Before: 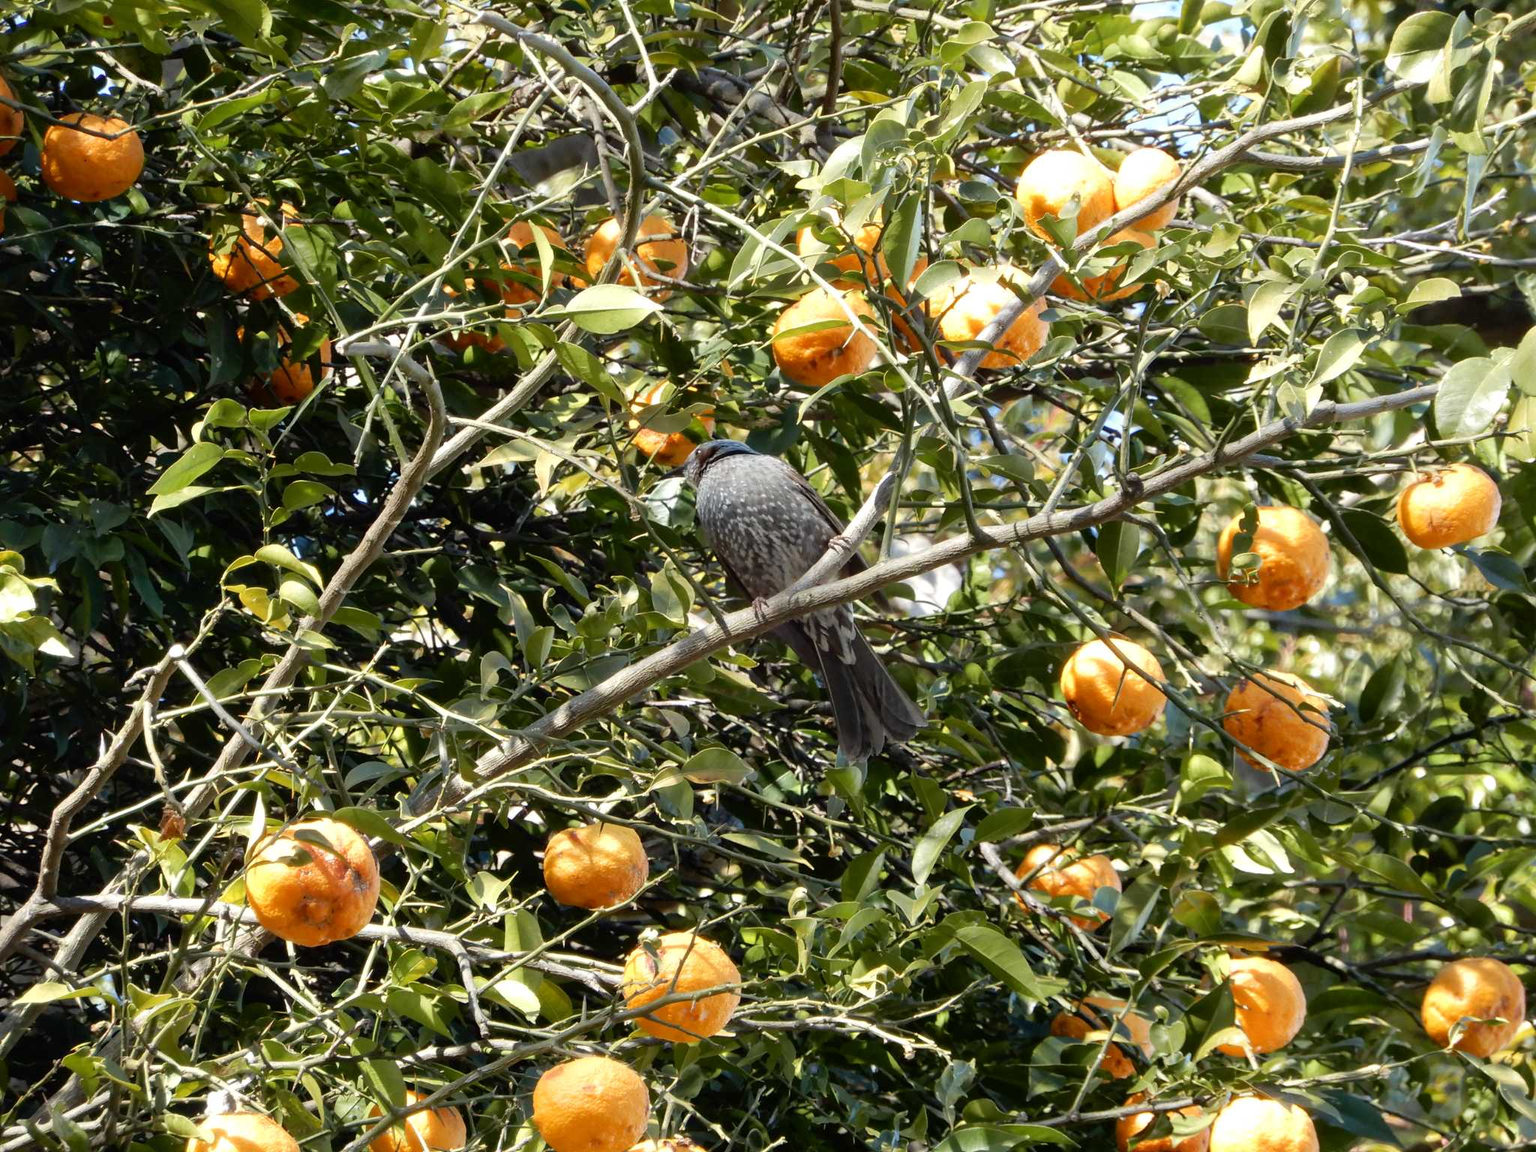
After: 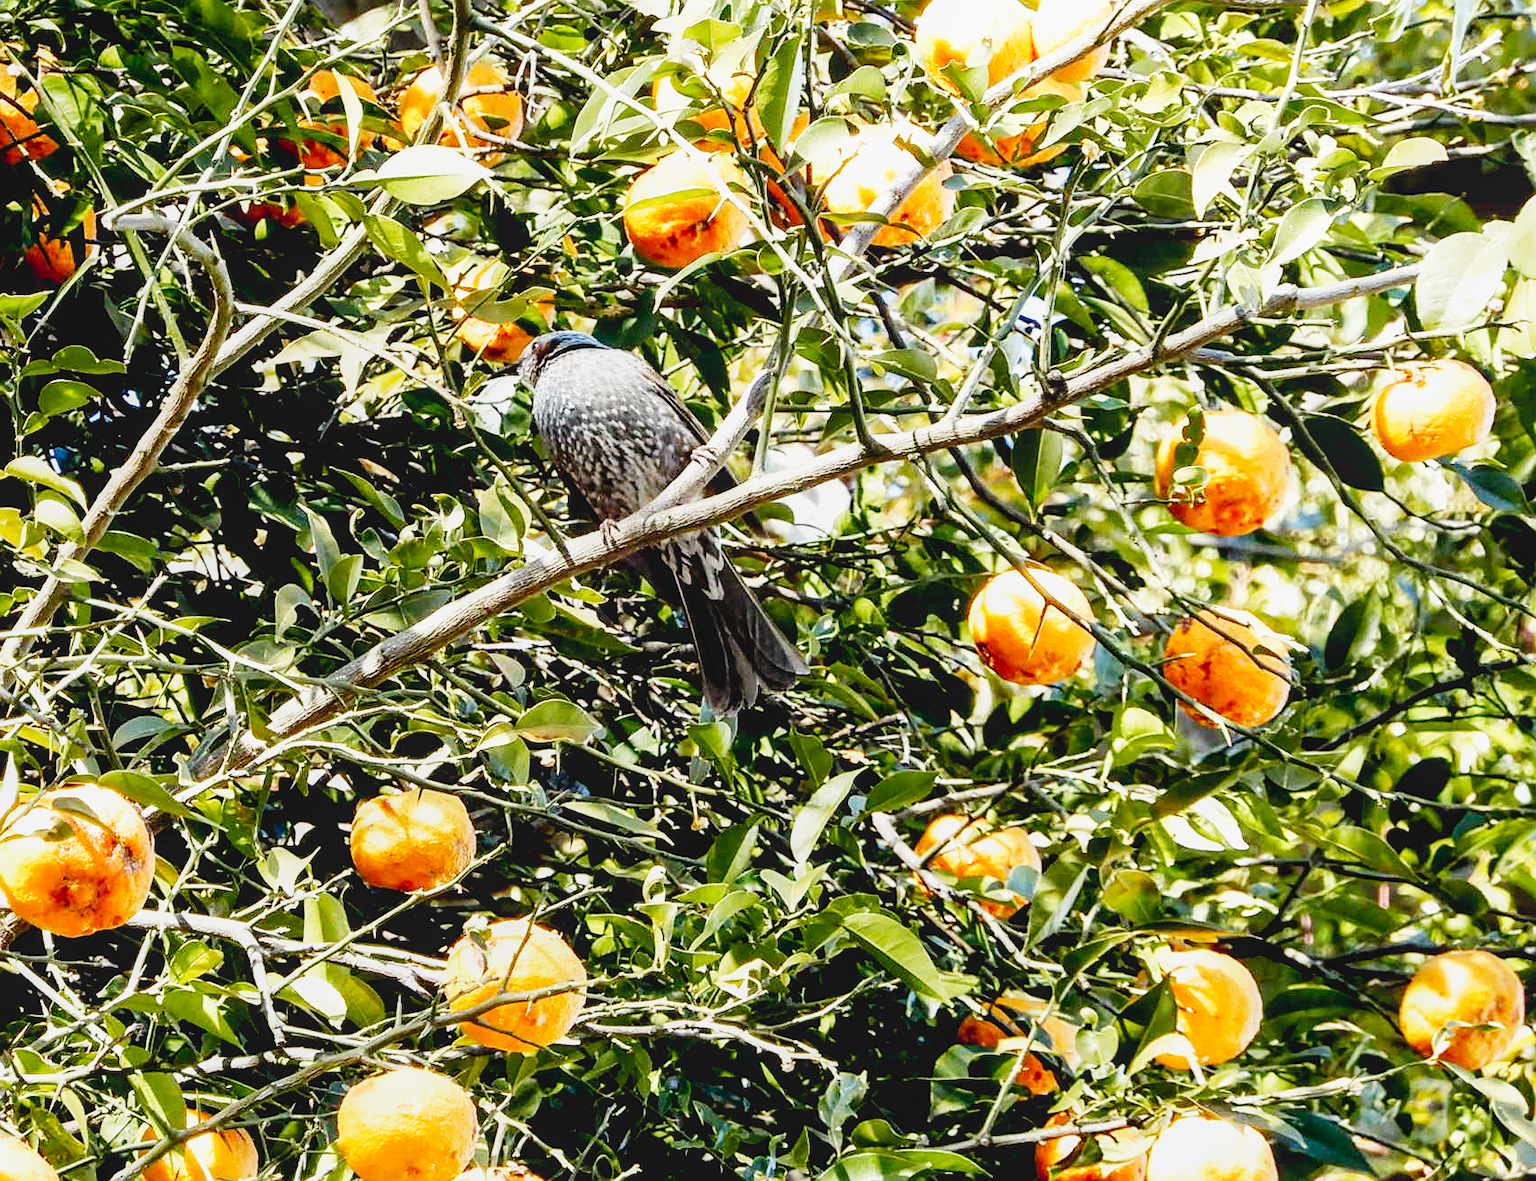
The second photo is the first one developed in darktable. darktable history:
base curve: curves: ch0 [(0, 0.003) (0.001, 0.002) (0.006, 0.004) (0.02, 0.022) (0.048, 0.086) (0.094, 0.234) (0.162, 0.431) (0.258, 0.629) (0.385, 0.8) (0.548, 0.918) (0.751, 0.988) (1, 1)], preserve colors none
exposure: black level correction 0.01, compensate highlight preservation false
crop: left 16.355%, top 14.187%
local contrast: detail 110%
sharpen: on, module defaults
